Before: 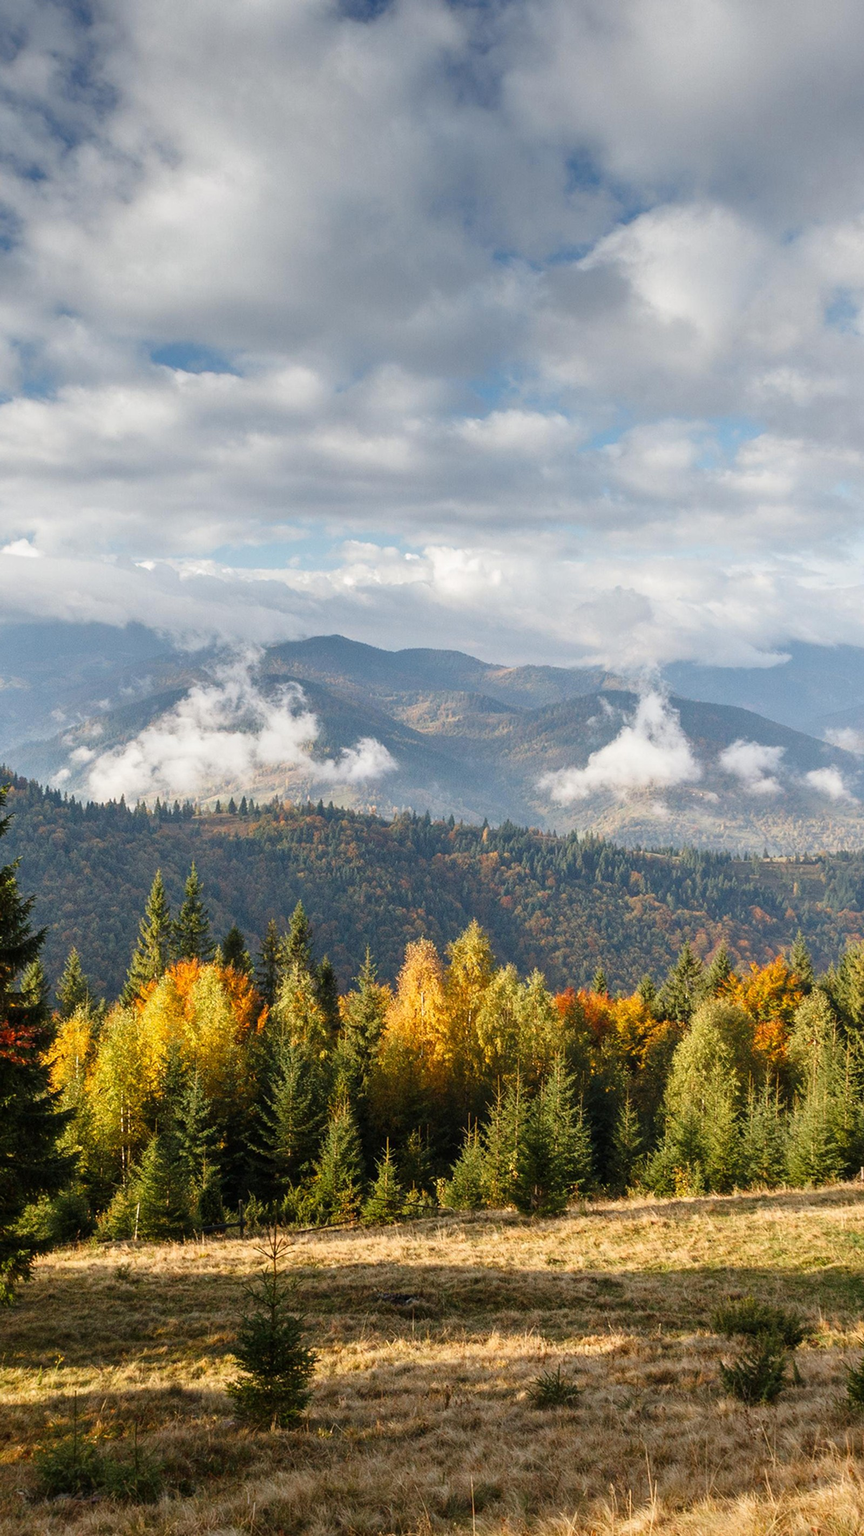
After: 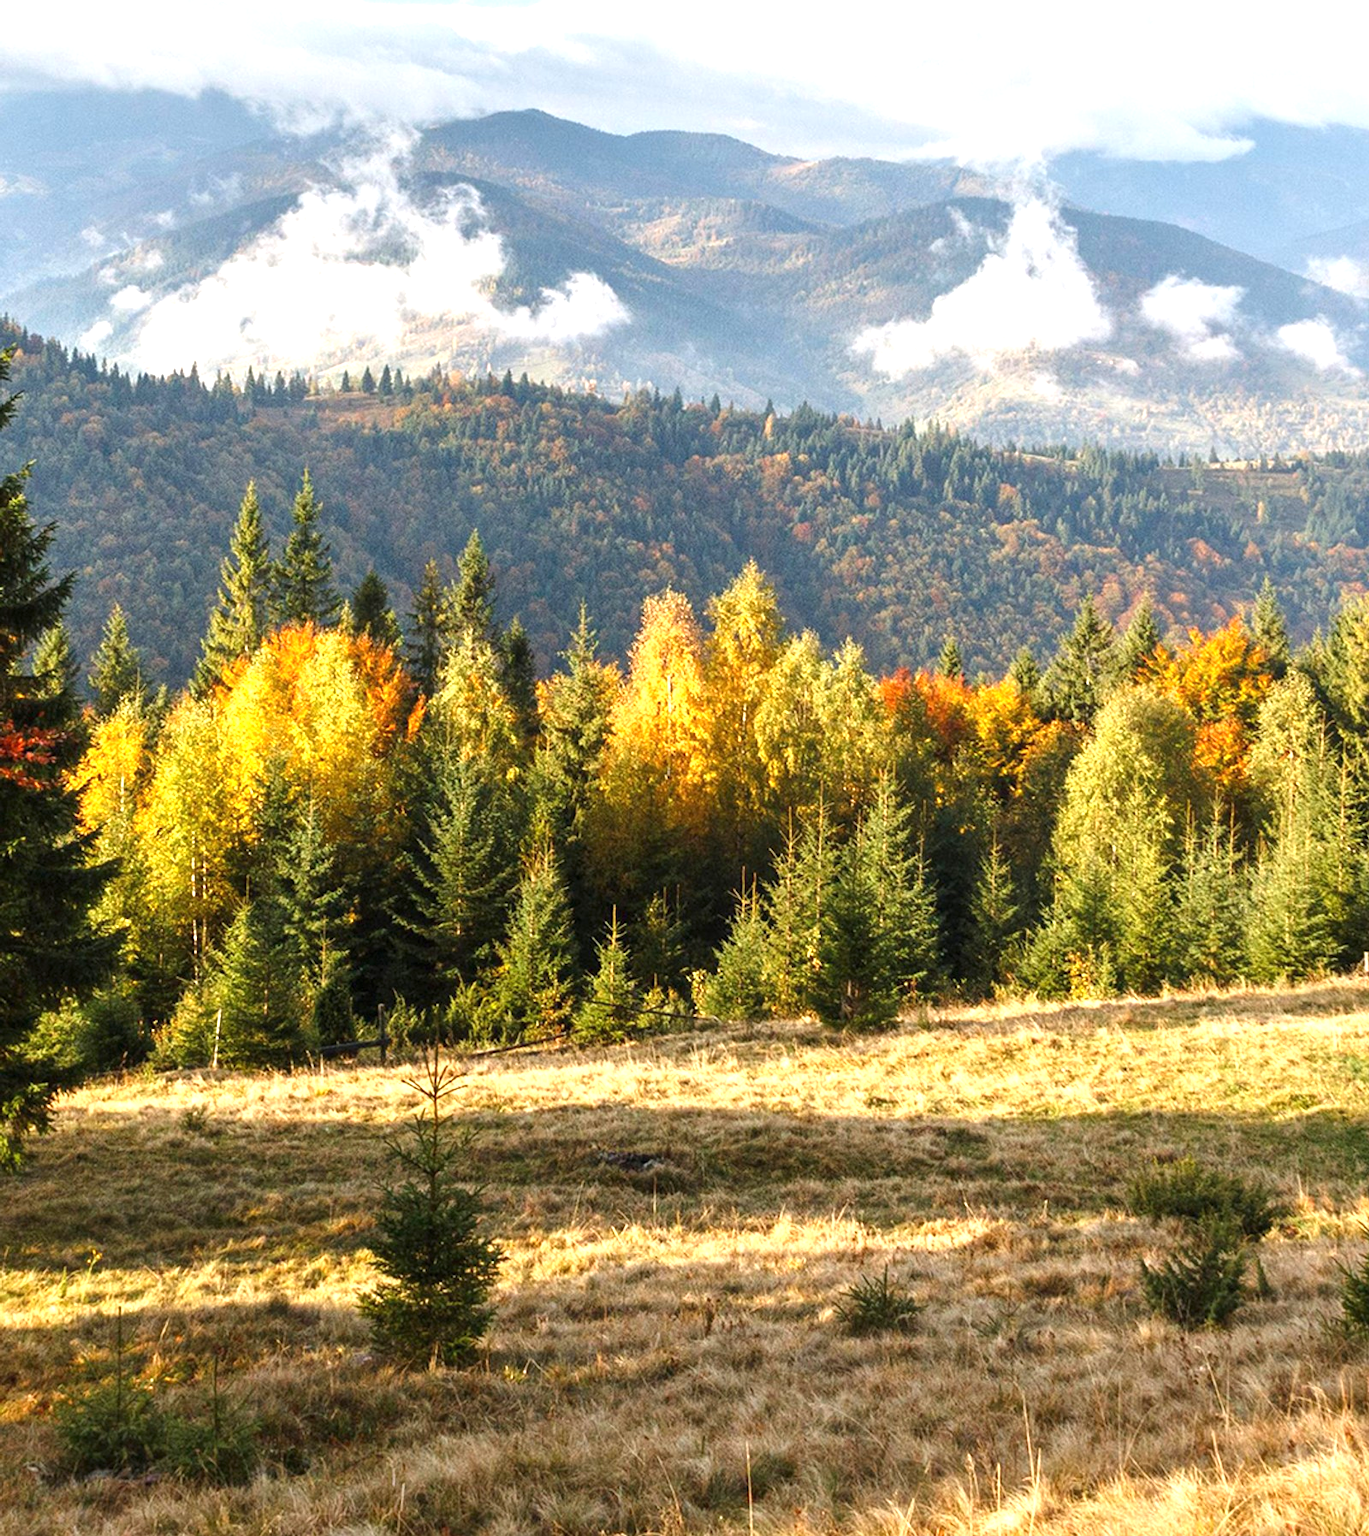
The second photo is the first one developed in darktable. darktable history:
crop and rotate: top 36.878%
exposure: black level correction 0, exposure 0.891 EV, compensate exposure bias true, compensate highlight preservation false
